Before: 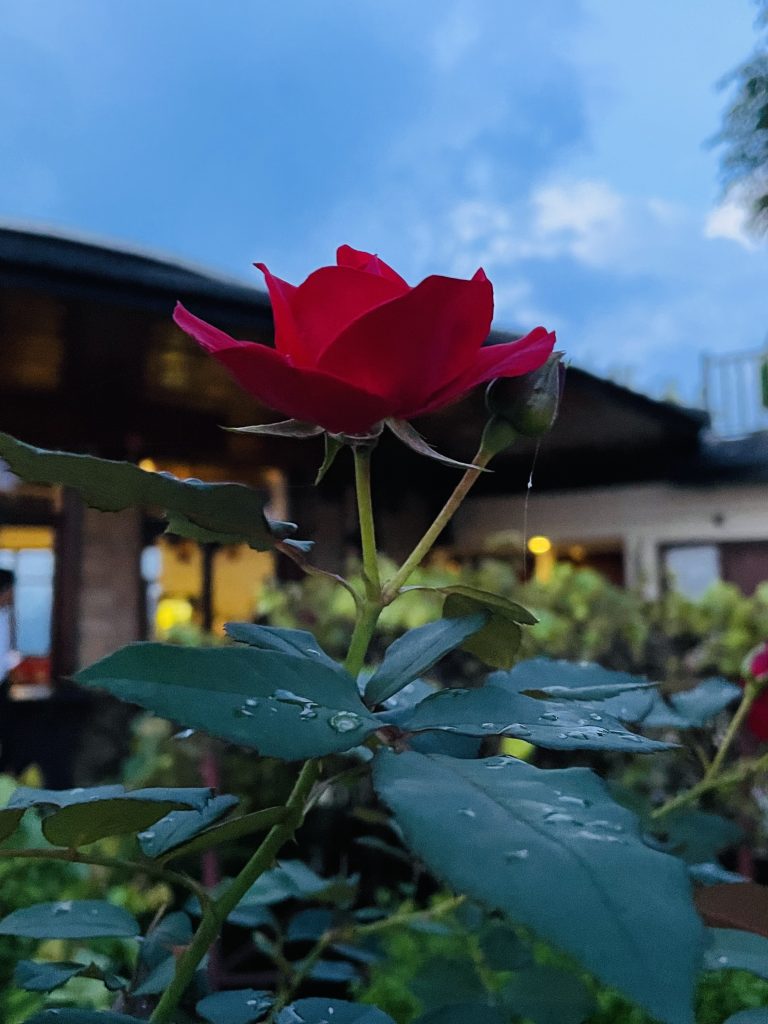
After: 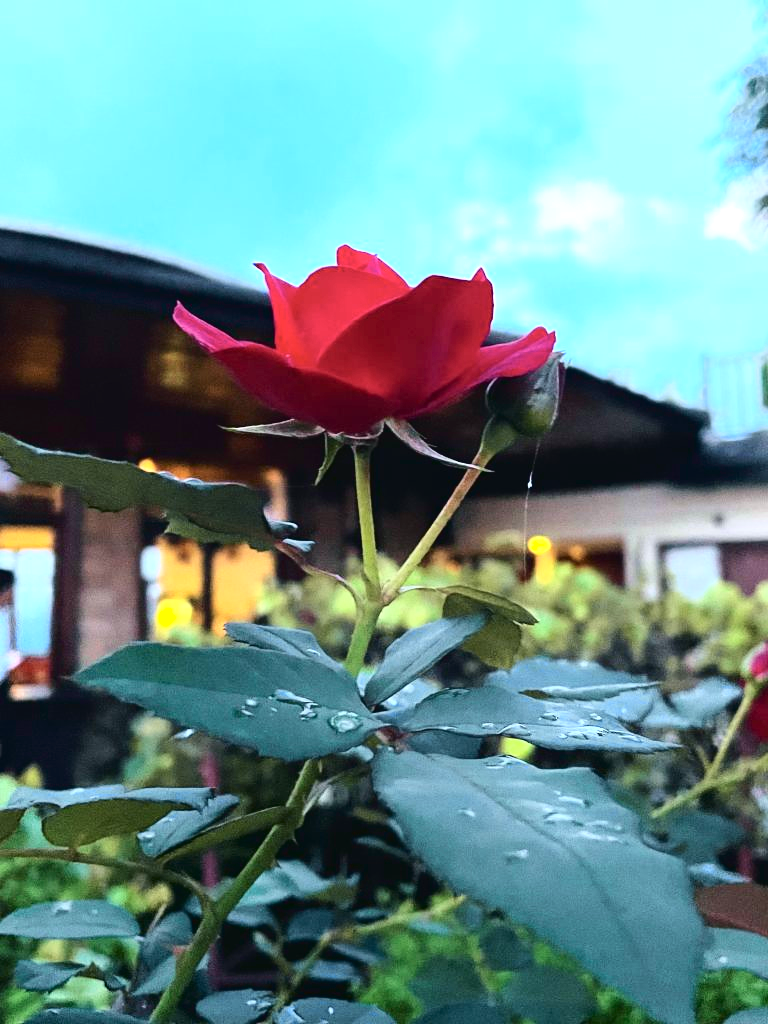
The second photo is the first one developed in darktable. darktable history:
exposure: black level correction 0, exposure 1.095 EV, compensate highlight preservation false
tone curve: curves: ch0 [(0, 0.023) (0.087, 0.065) (0.184, 0.168) (0.45, 0.54) (0.57, 0.683) (0.722, 0.825) (0.877, 0.948) (1, 1)]; ch1 [(0, 0) (0.388, 0.369) (0.44, 0.44) (0.489, 0.481) (0.534, 0.551) (0.657, 0.659) (1, 1)]; ch2 [(0, 0) (0.353, 0.317) (0.408, 0.427) (0.472, 0.46) (0.5, 0.496) (0.537, 0.539) (0.576, 0.592) (0.625, 0.631) (1, 1)], color space Lab, independent channels, preserve colors none
